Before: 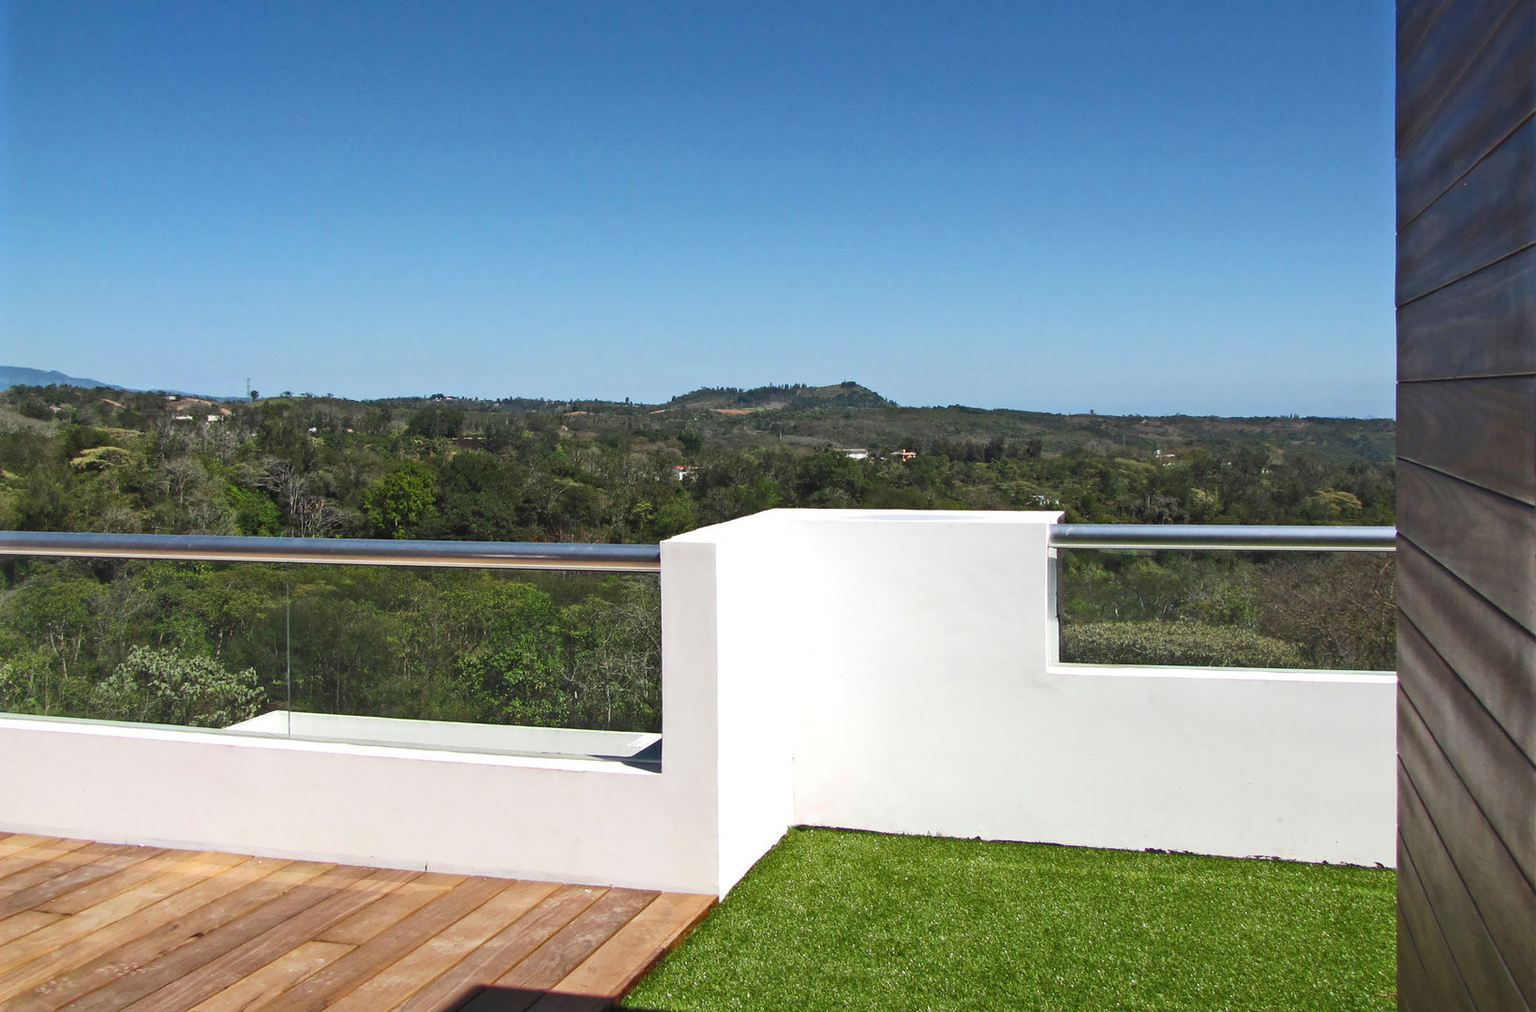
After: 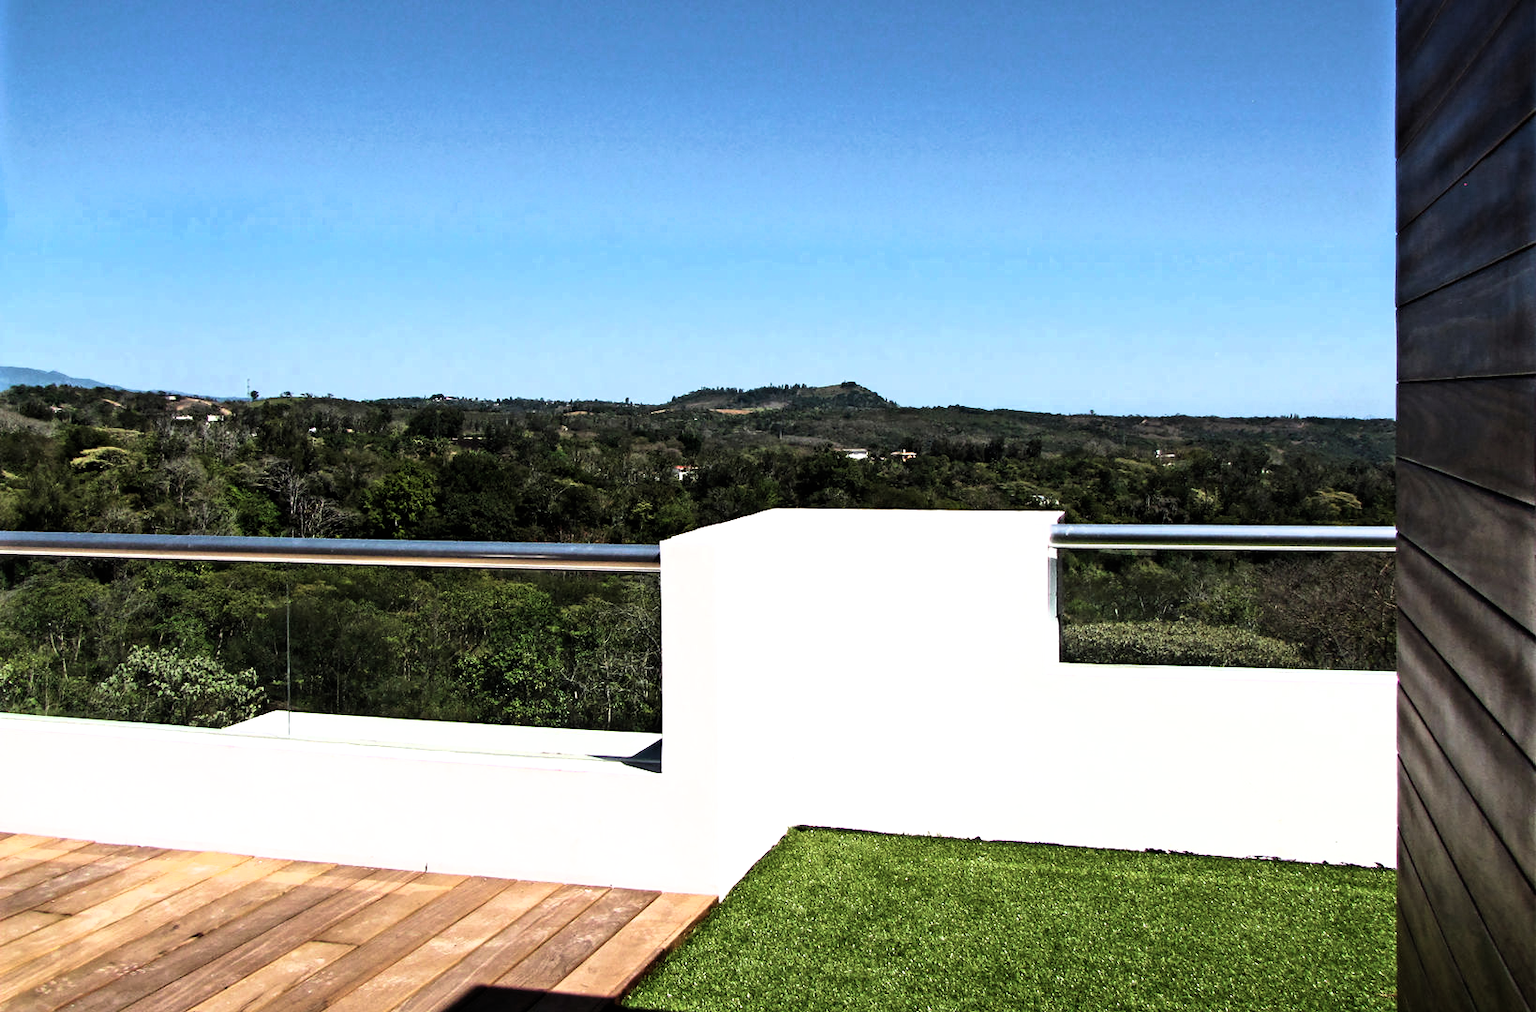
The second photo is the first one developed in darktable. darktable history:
velvia: on, module defaults
filmic rgb: black relative exposure -8.2 EV, white relative exposure 2.2 EV, threshold 3 EV, hardness 7.11, latitude 85.74%, contrast 1.696, highlights saturation mix -4%, shadows ↔ highlights balance -2.69%, color science v5 (2021), contrast in shadows safe, contrast in highlights safe, enable highlight reconstruction true
